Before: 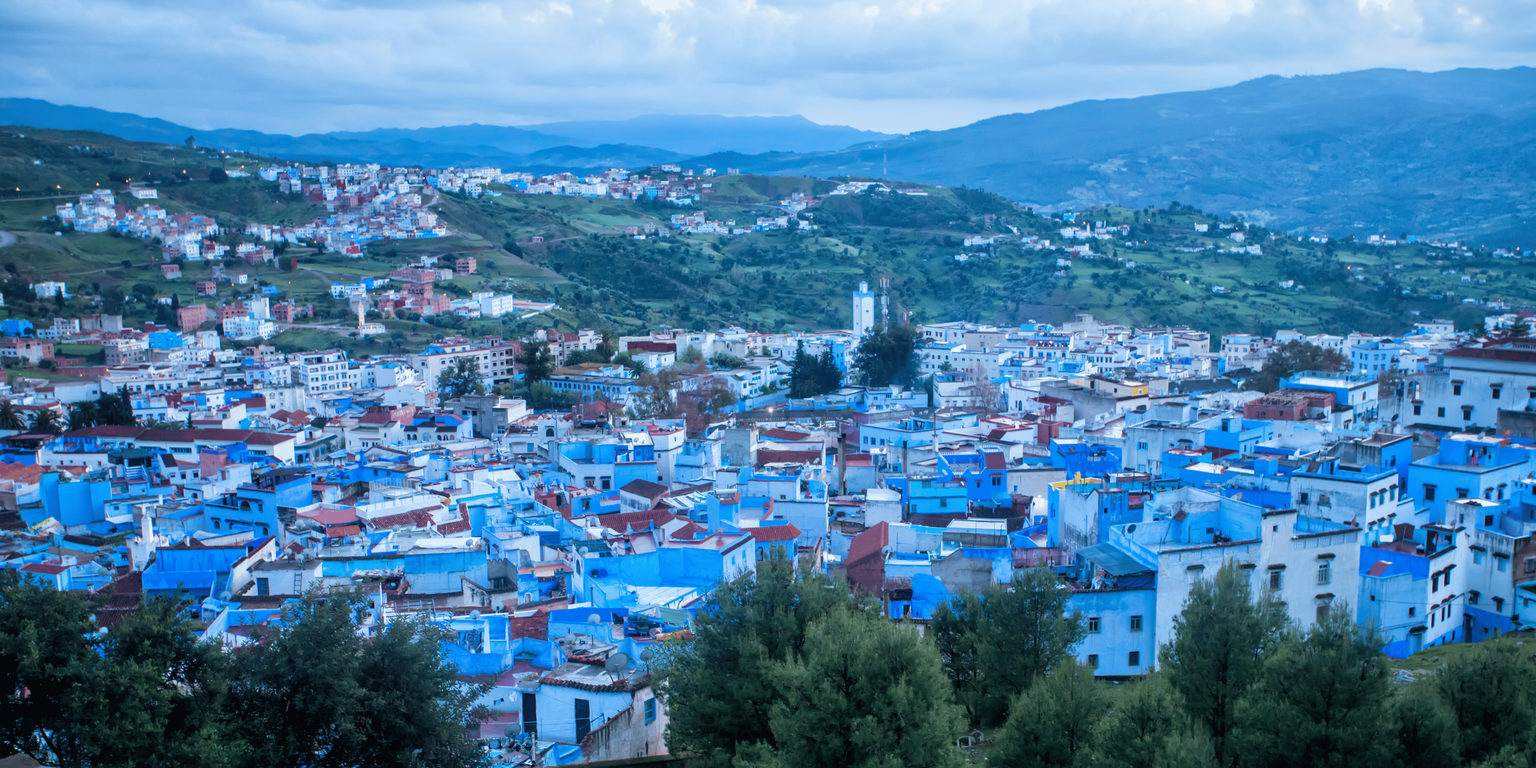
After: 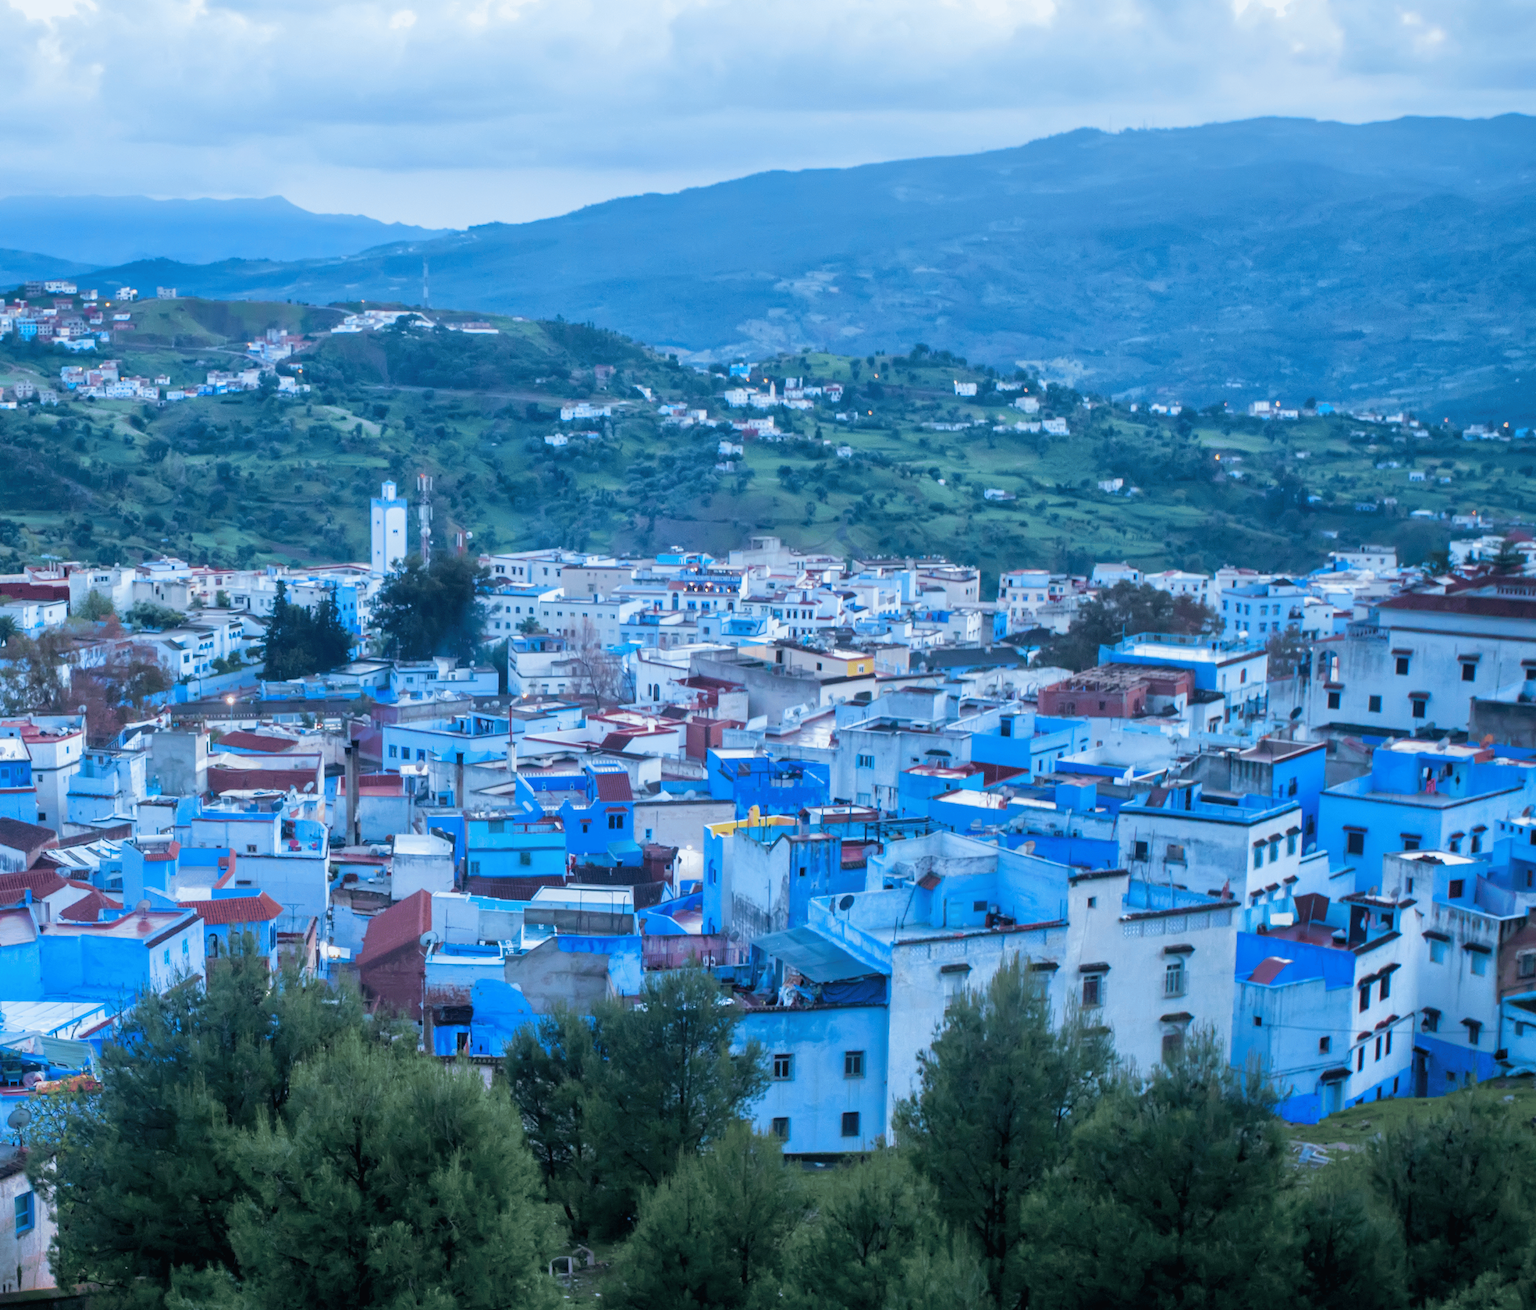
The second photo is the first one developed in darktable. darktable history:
tone equalizer: smoothing diameter 2.01%, edges refinement/feathering 20.33, mask exposure compensation -1.57 EV, filter diffusion 5
crop: left 41.394%
